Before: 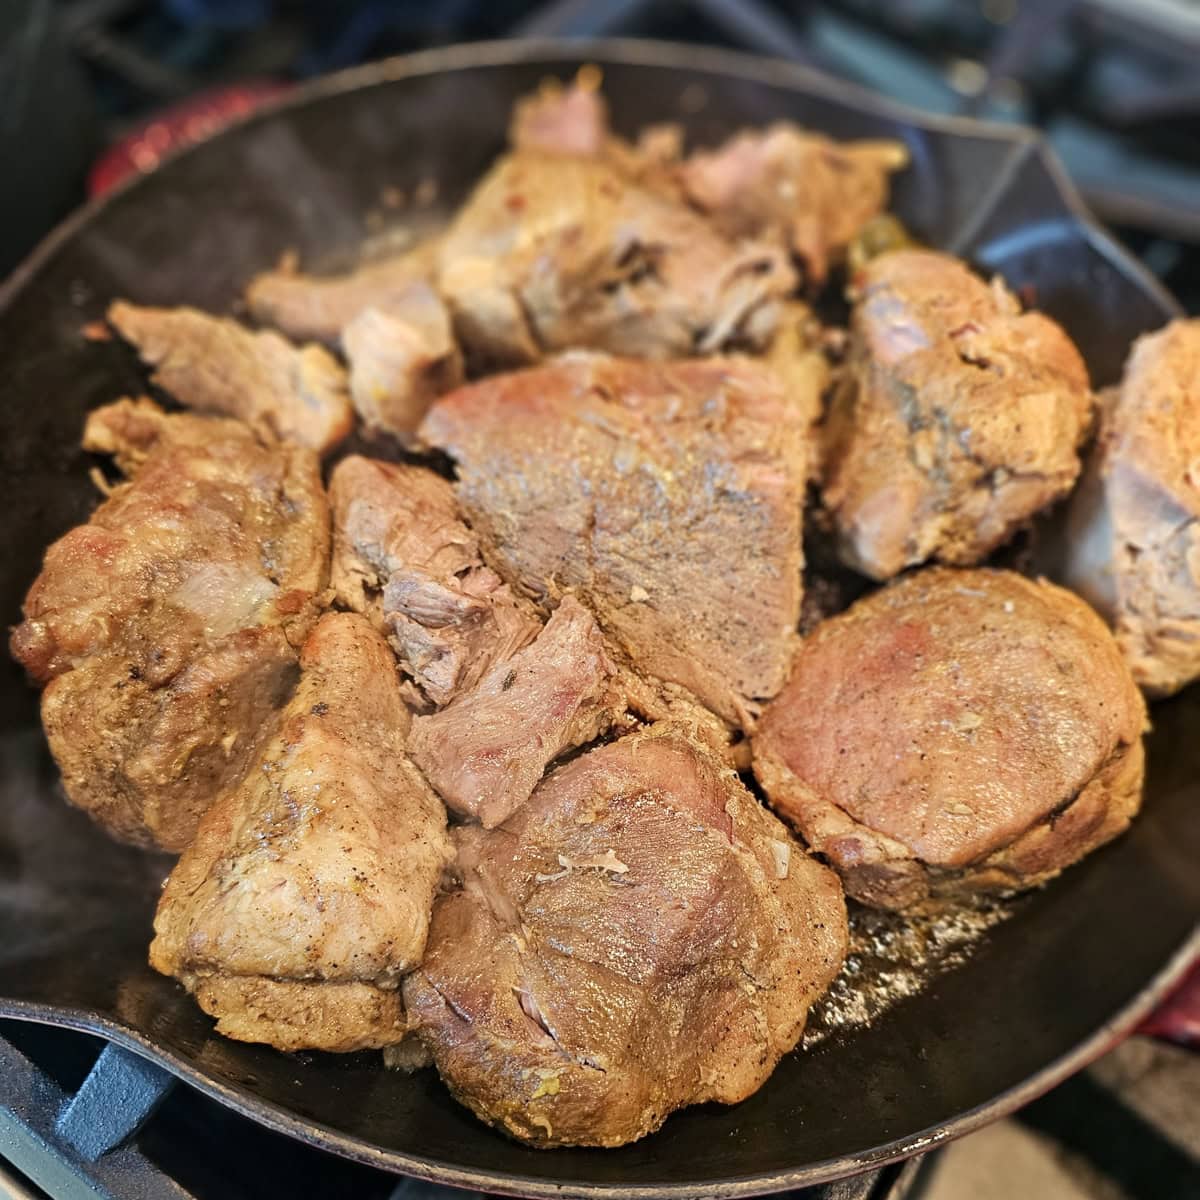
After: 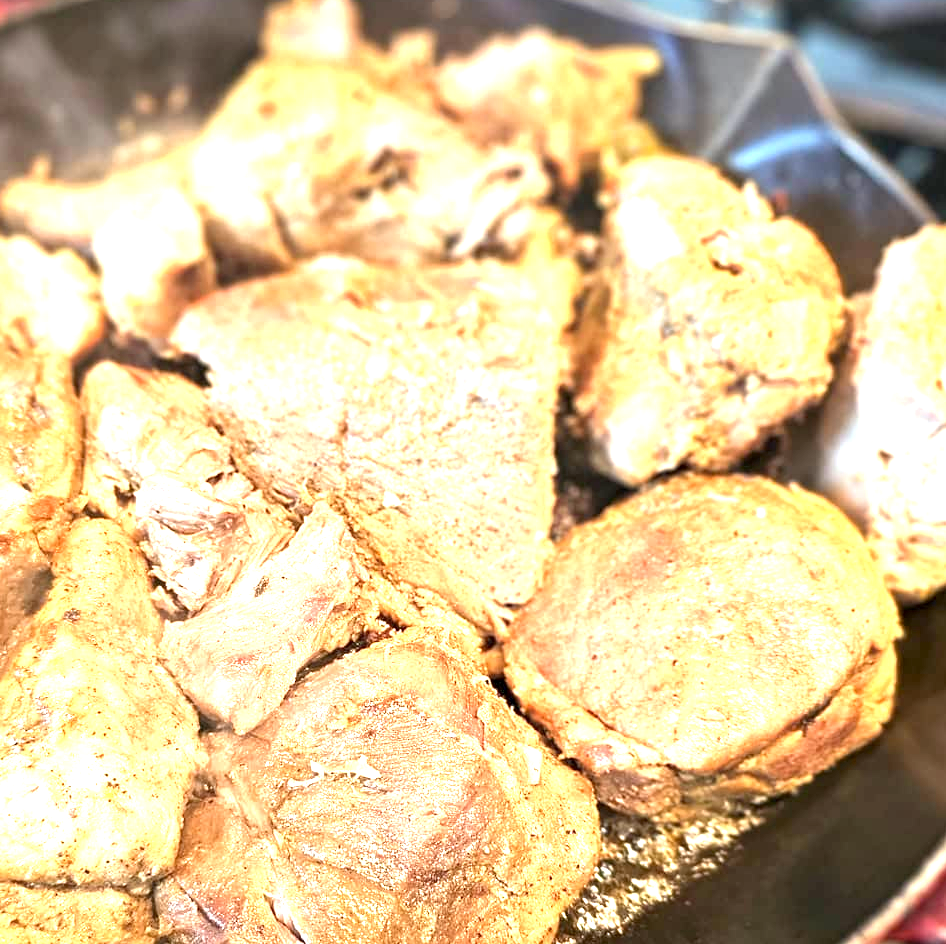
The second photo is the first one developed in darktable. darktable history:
crop and rotate: left 20.74%, top 7.912%, right 0.375%, bottom 13.378%
exposure: black level correction 0.001, exposure 1.735 EV, compensate highlight preservation false
